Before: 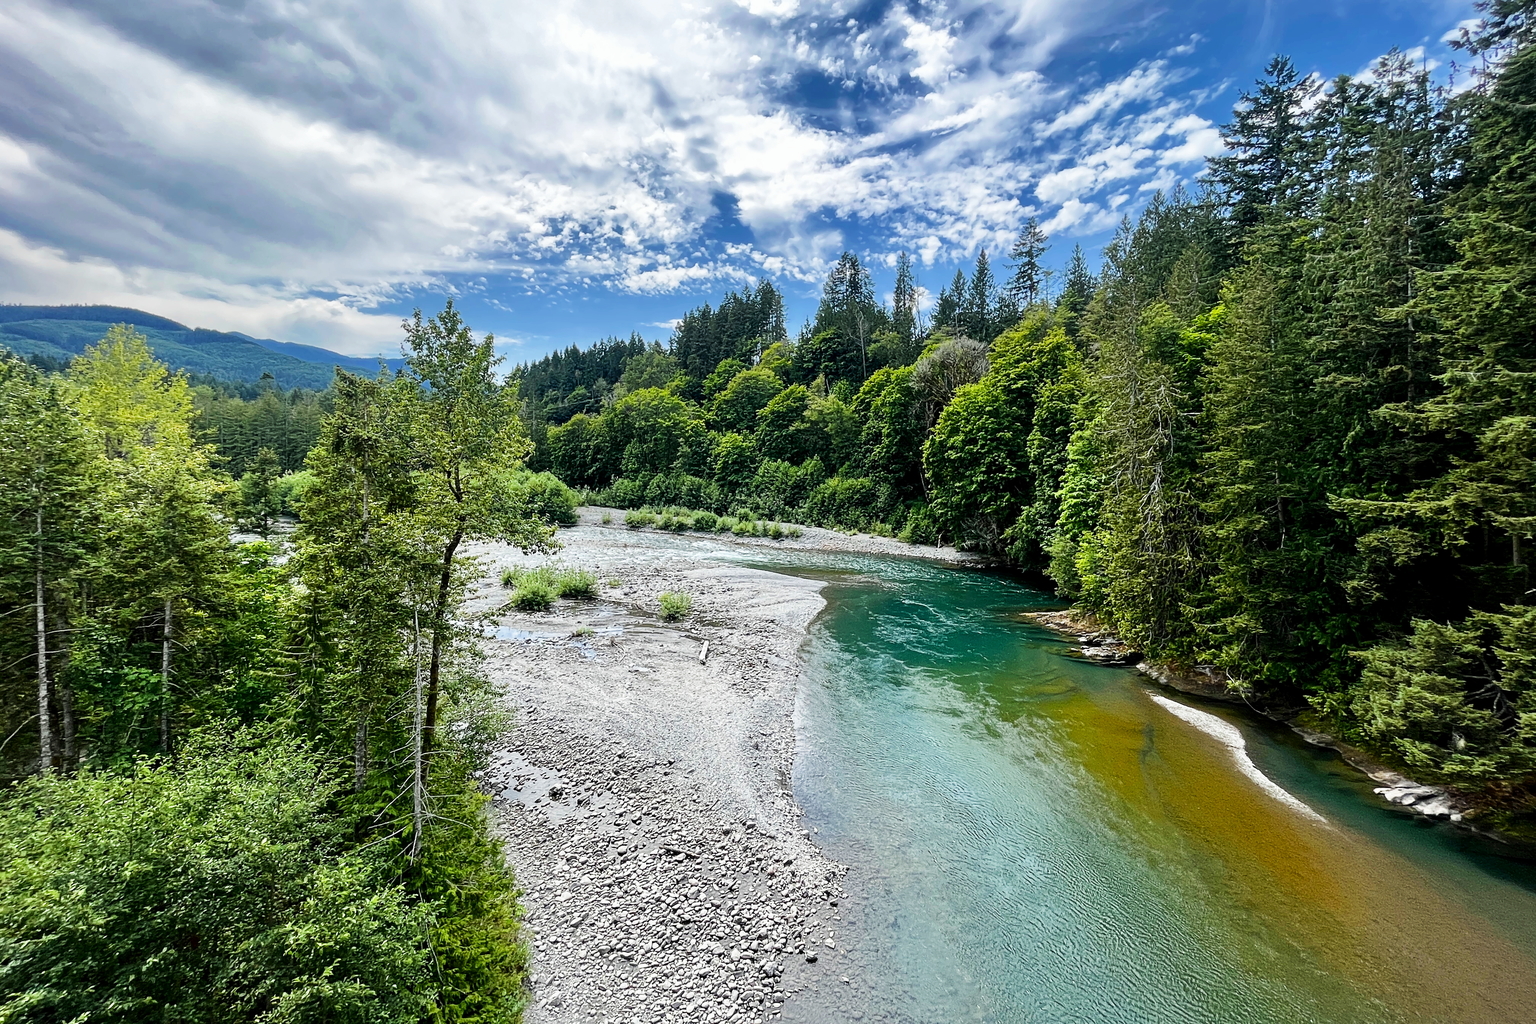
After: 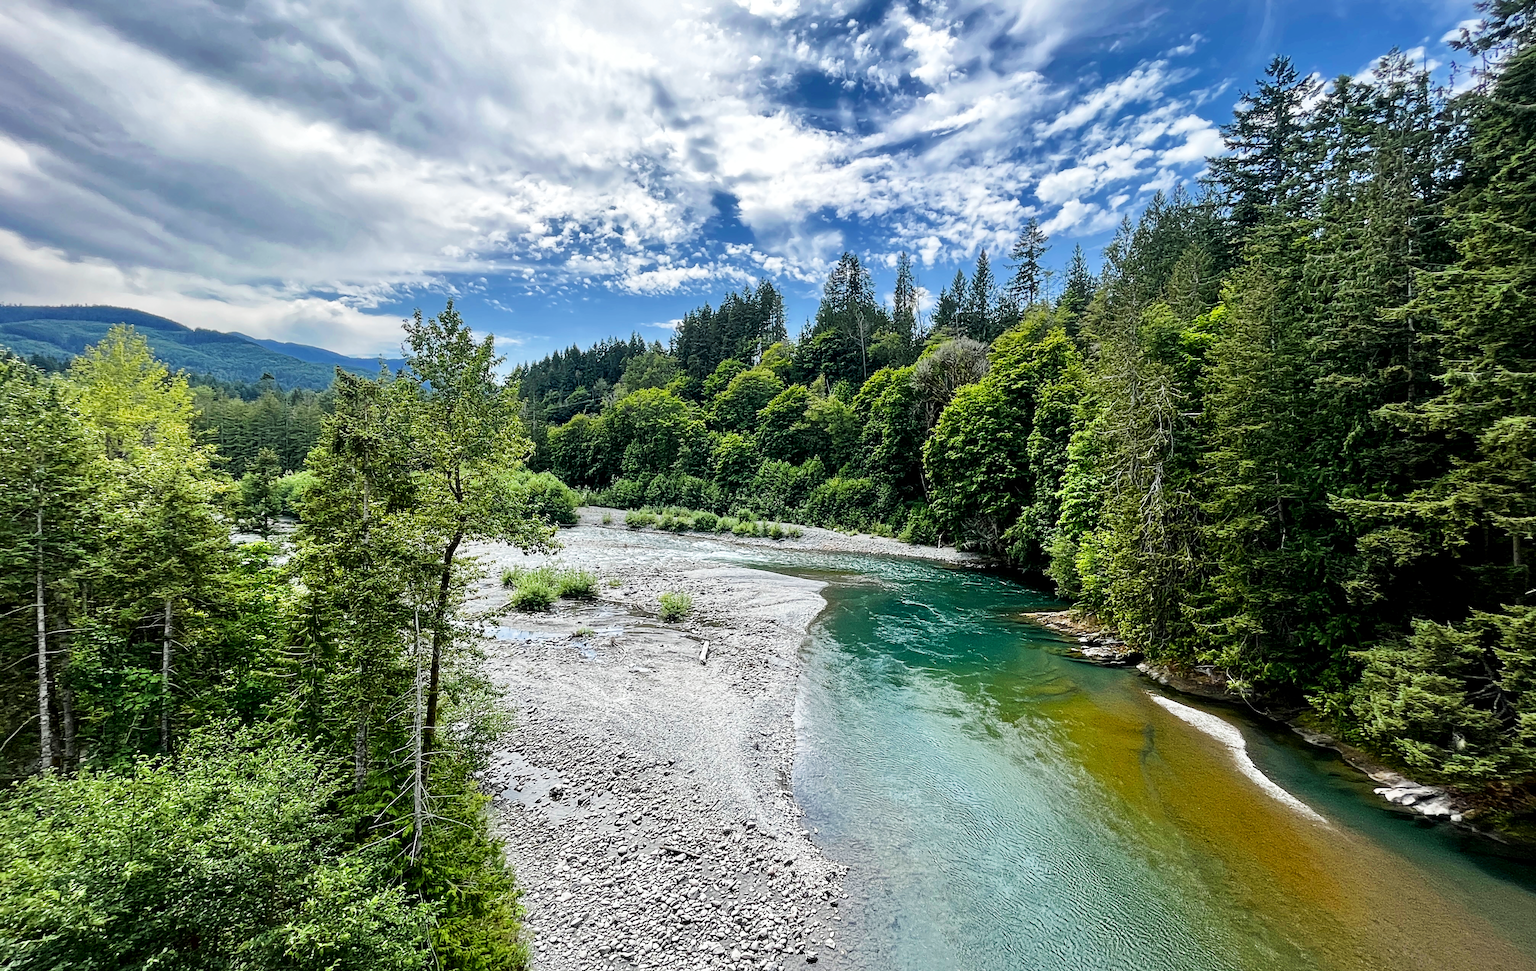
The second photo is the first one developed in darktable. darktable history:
local contrast: mode bilateral grid, contrast 20, coarseness 50, detail 120%, midtone range 0.2
crop and rotate: top 0%, bottom 5.097%
